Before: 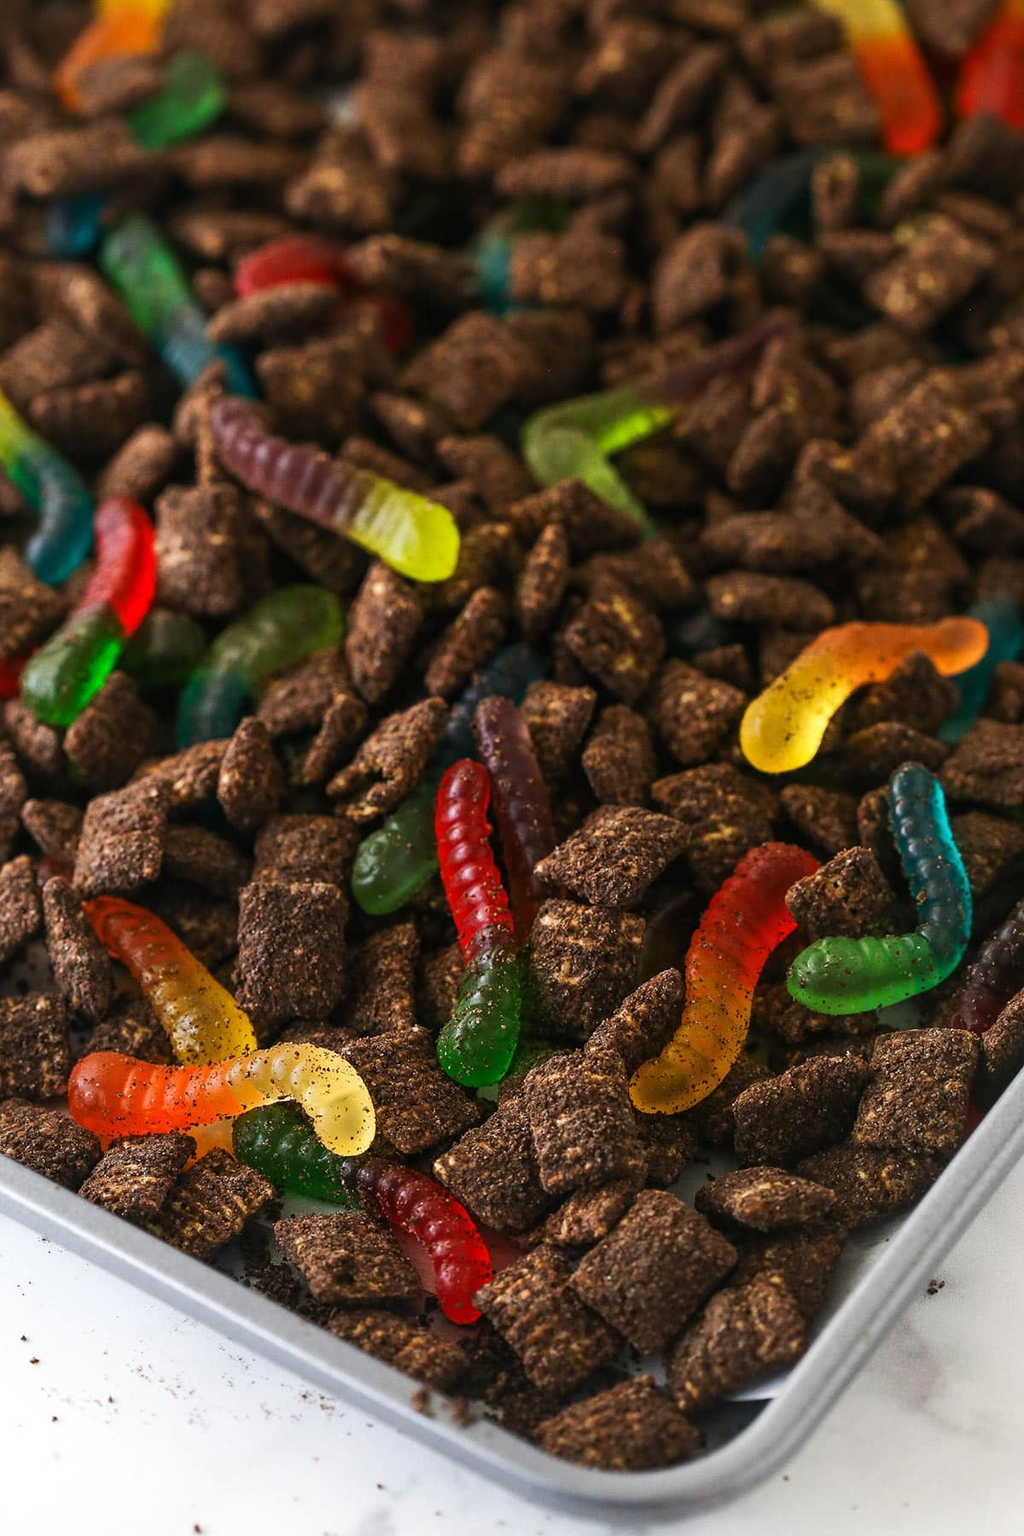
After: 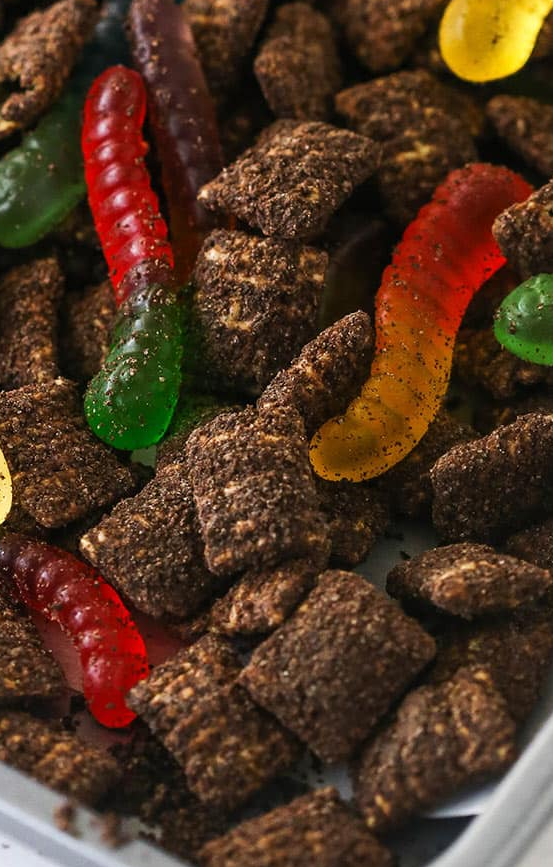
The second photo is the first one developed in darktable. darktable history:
crop: left 35.715%, top 45.779%, right 18.123%, bottom 6.009%
